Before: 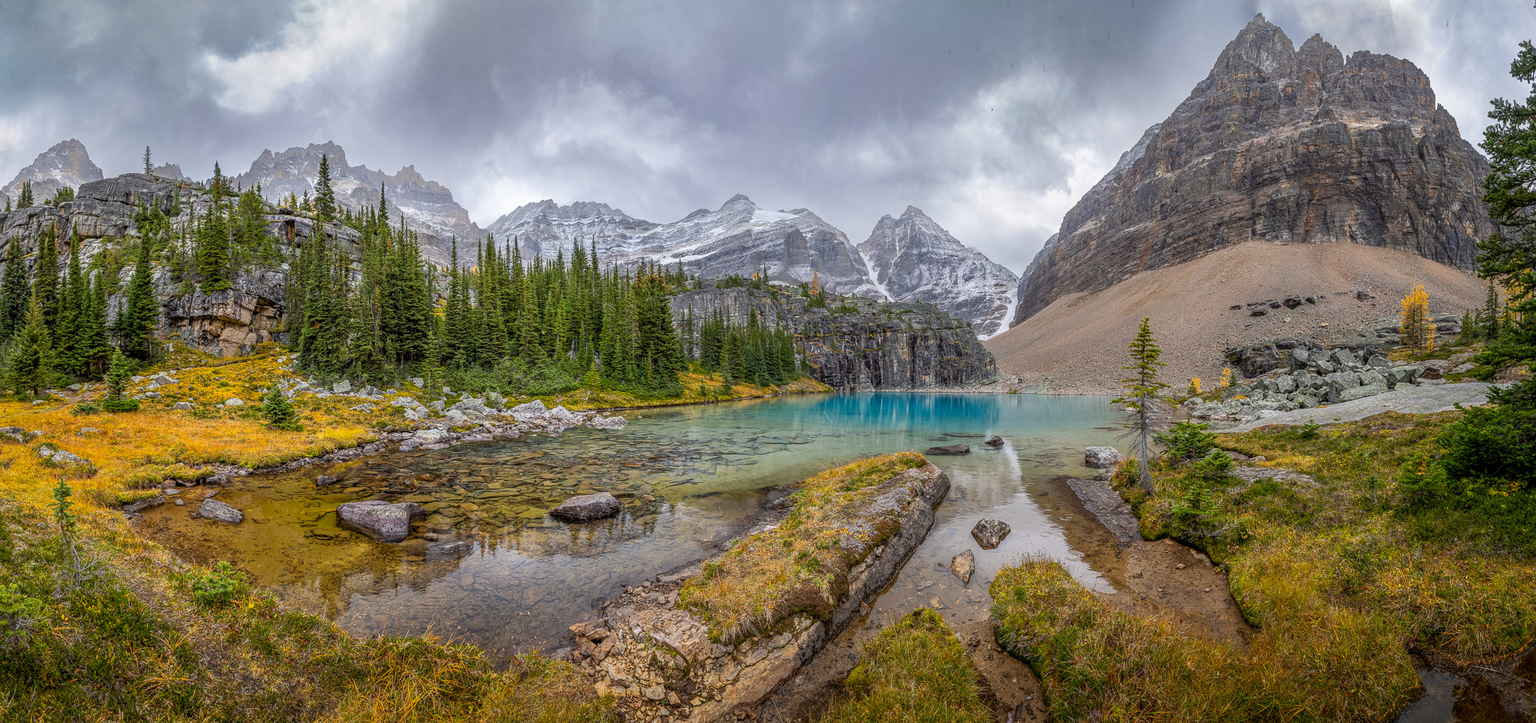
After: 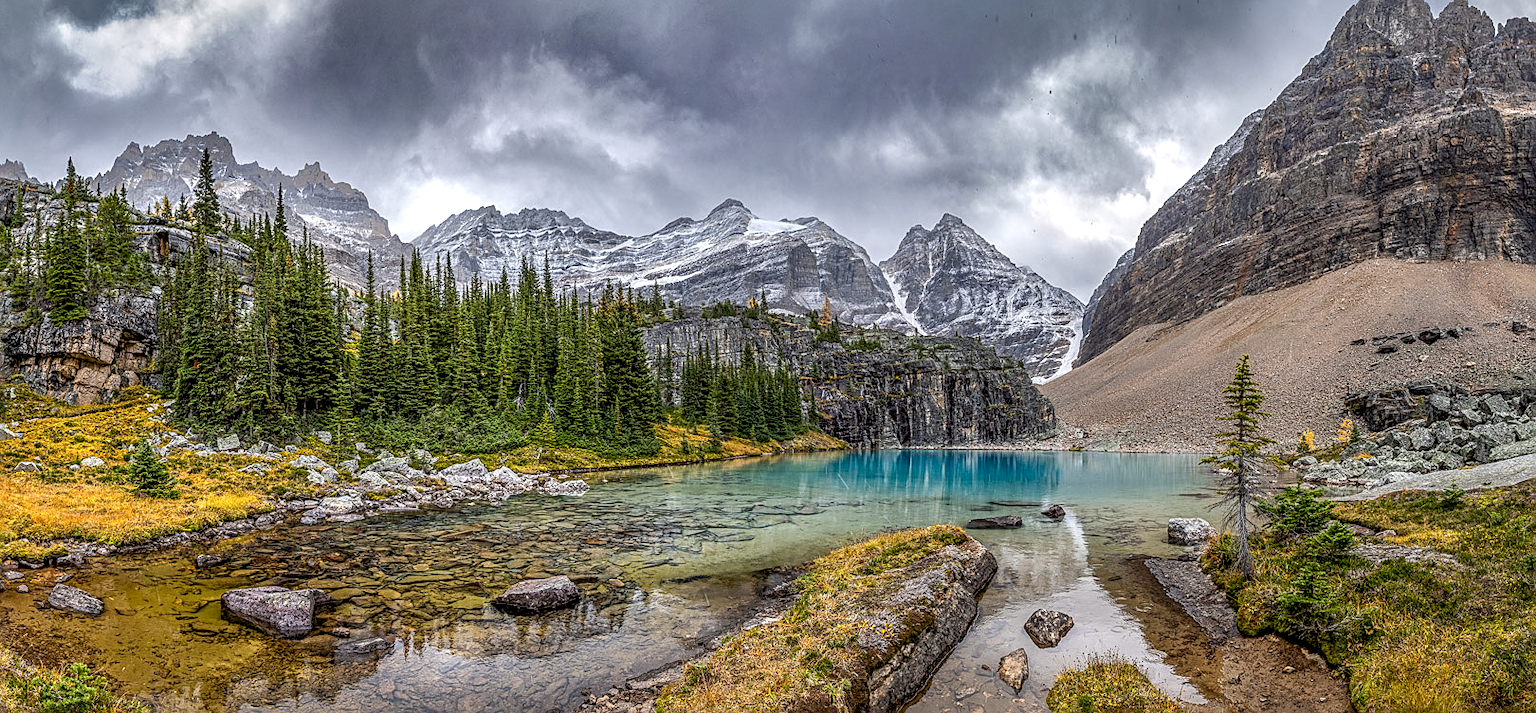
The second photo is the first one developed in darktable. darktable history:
crop and rotate: left 10.527%, top 5.087%, right 10.34%, bottom 16.791%
sharpen: on, module defaults
tone equalizer: on, module defaults
local contrast: detail 150%
shadows and highlights: shadows 20.76, highlights -81.14, soften with gaussian
contrast equalizer: y [[0.5, 0.5, 0.472, 0.5, 0.5, 0.5], [0.5 ×6], [0.5 ×6], [0 ×6], [0 ×6]], mix 0.284
